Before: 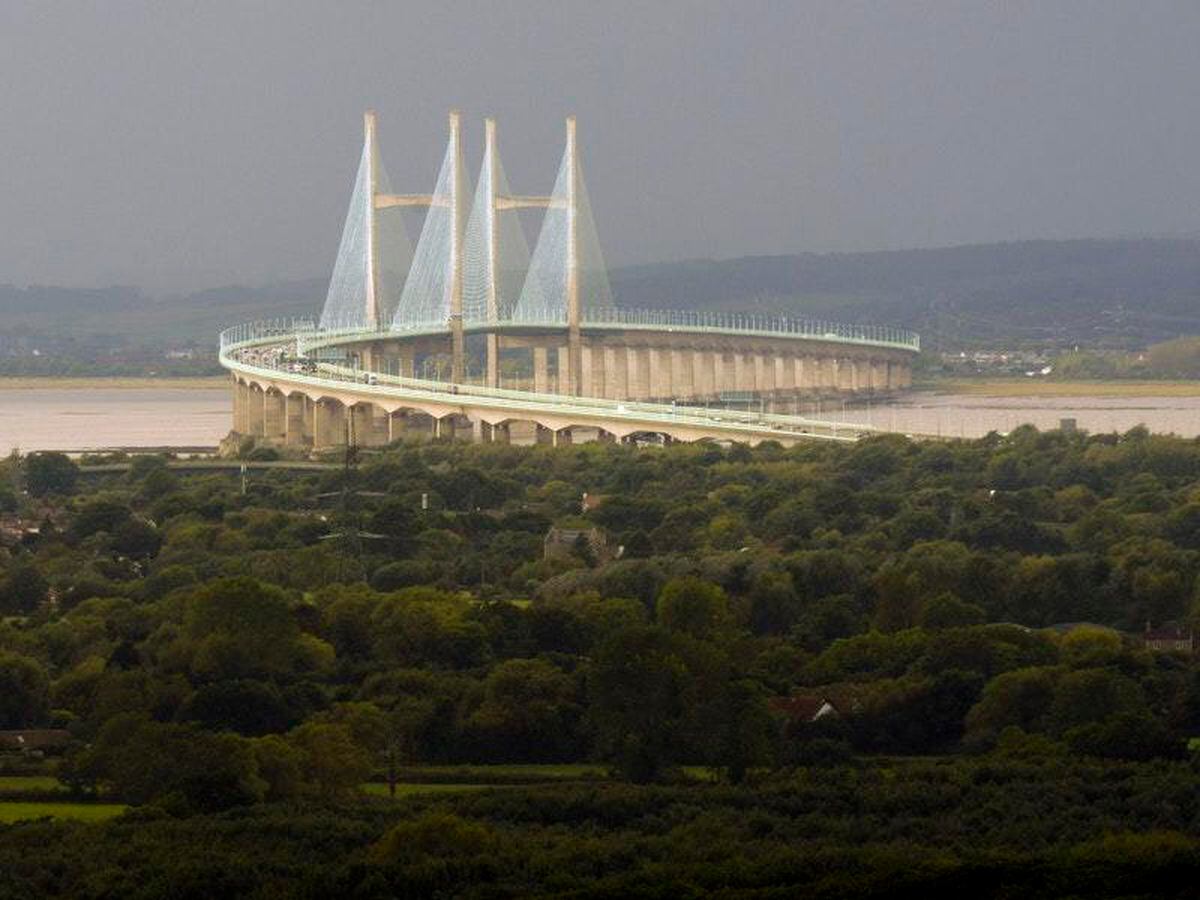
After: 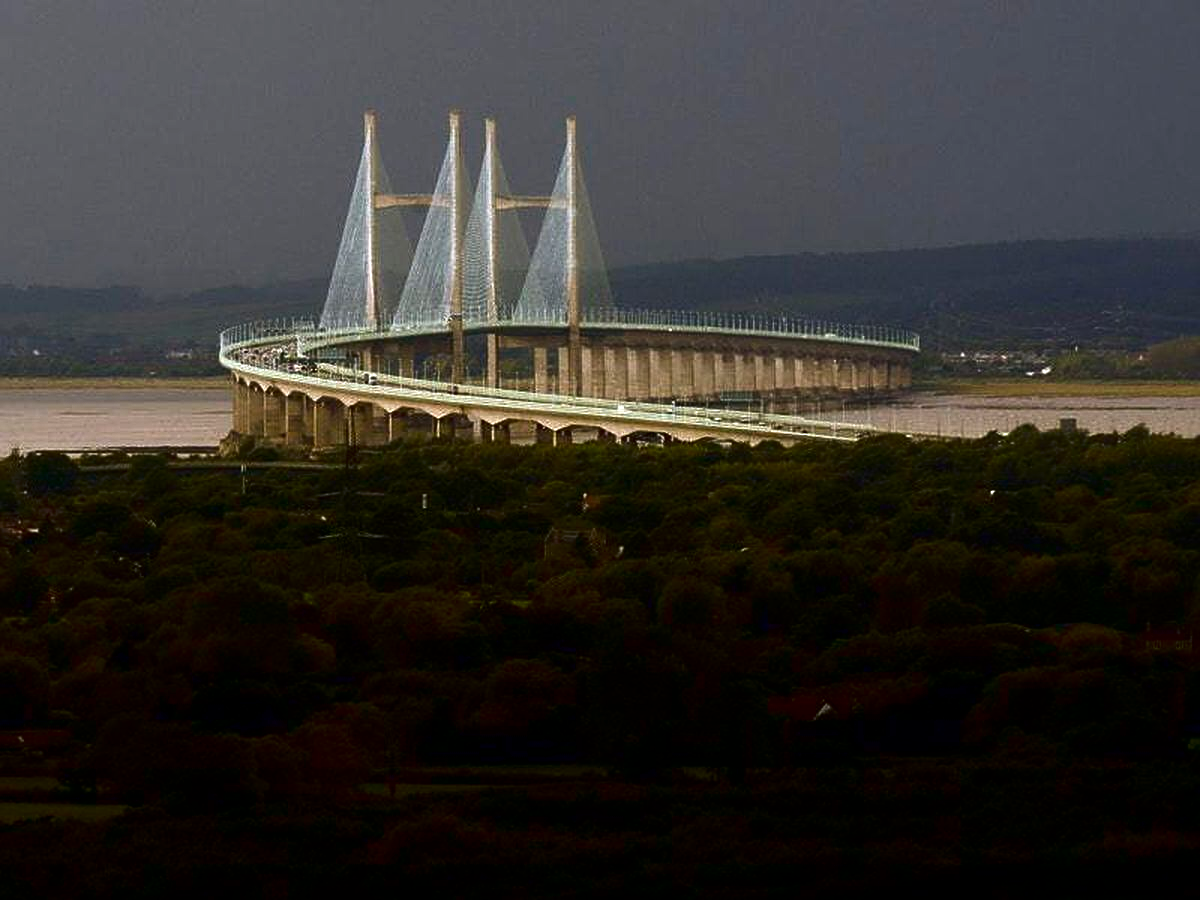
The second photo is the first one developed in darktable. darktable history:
contrast brightness saturation: contrast 0.09, brightness -0.59, saturation 0.17
sharpen: on, module defaults
